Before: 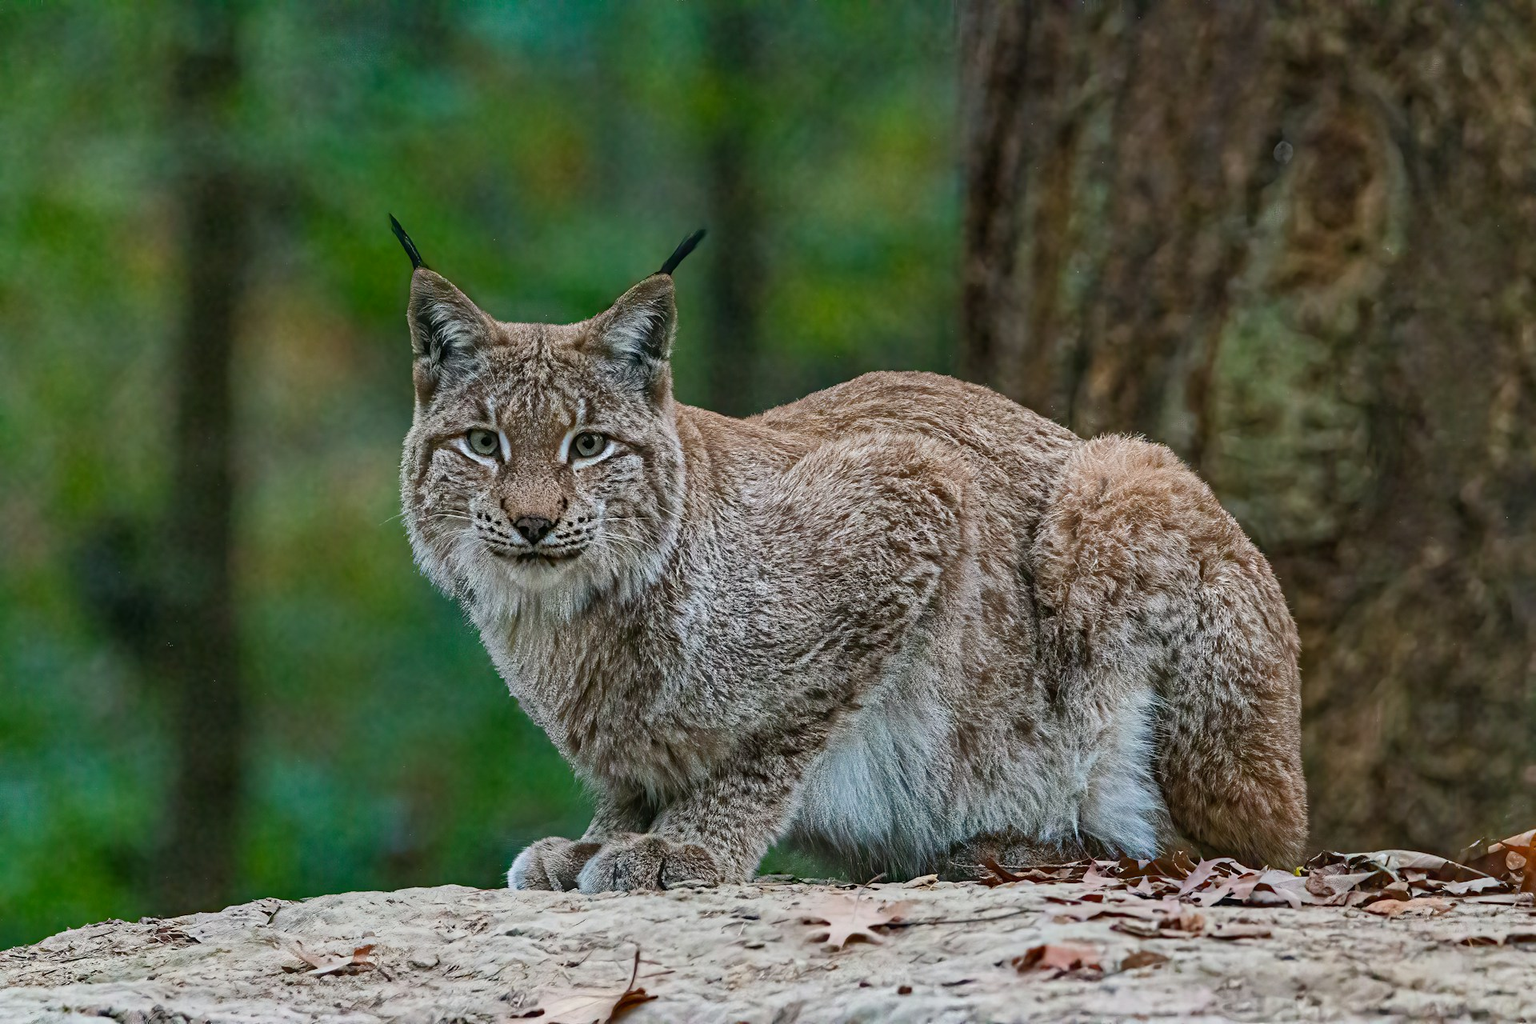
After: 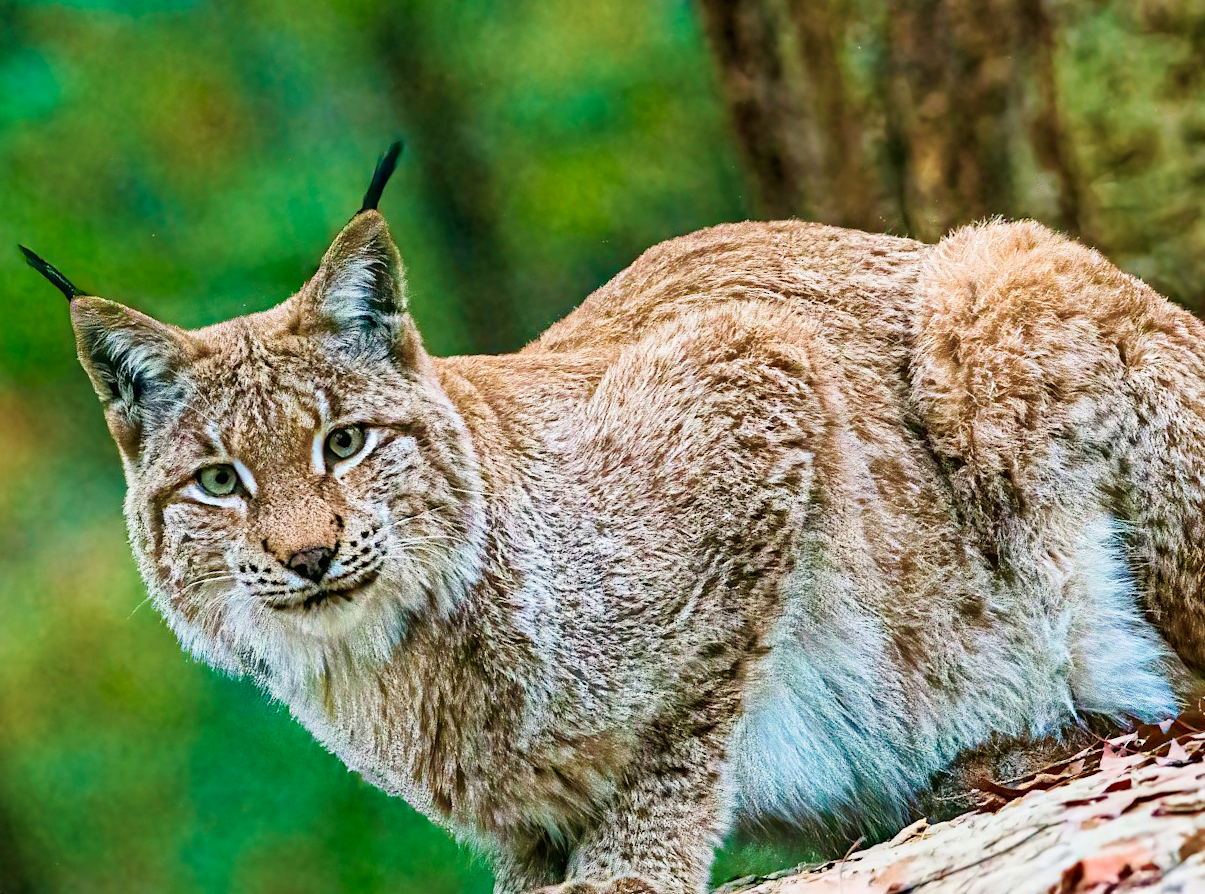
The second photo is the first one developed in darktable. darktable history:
crop and rotate: angle 18.05°, left 6.979%, right 4.137%, bottom 1.121%
base curve: curves: ch0 [(0, 0) (0.005, 0.002) (0.15, 0.3) (0.4, 0.7) (0.75, 0.95) (1, 1)], preserve colors none
velvia: strength 67.55%, mid-tones bias 0.968
